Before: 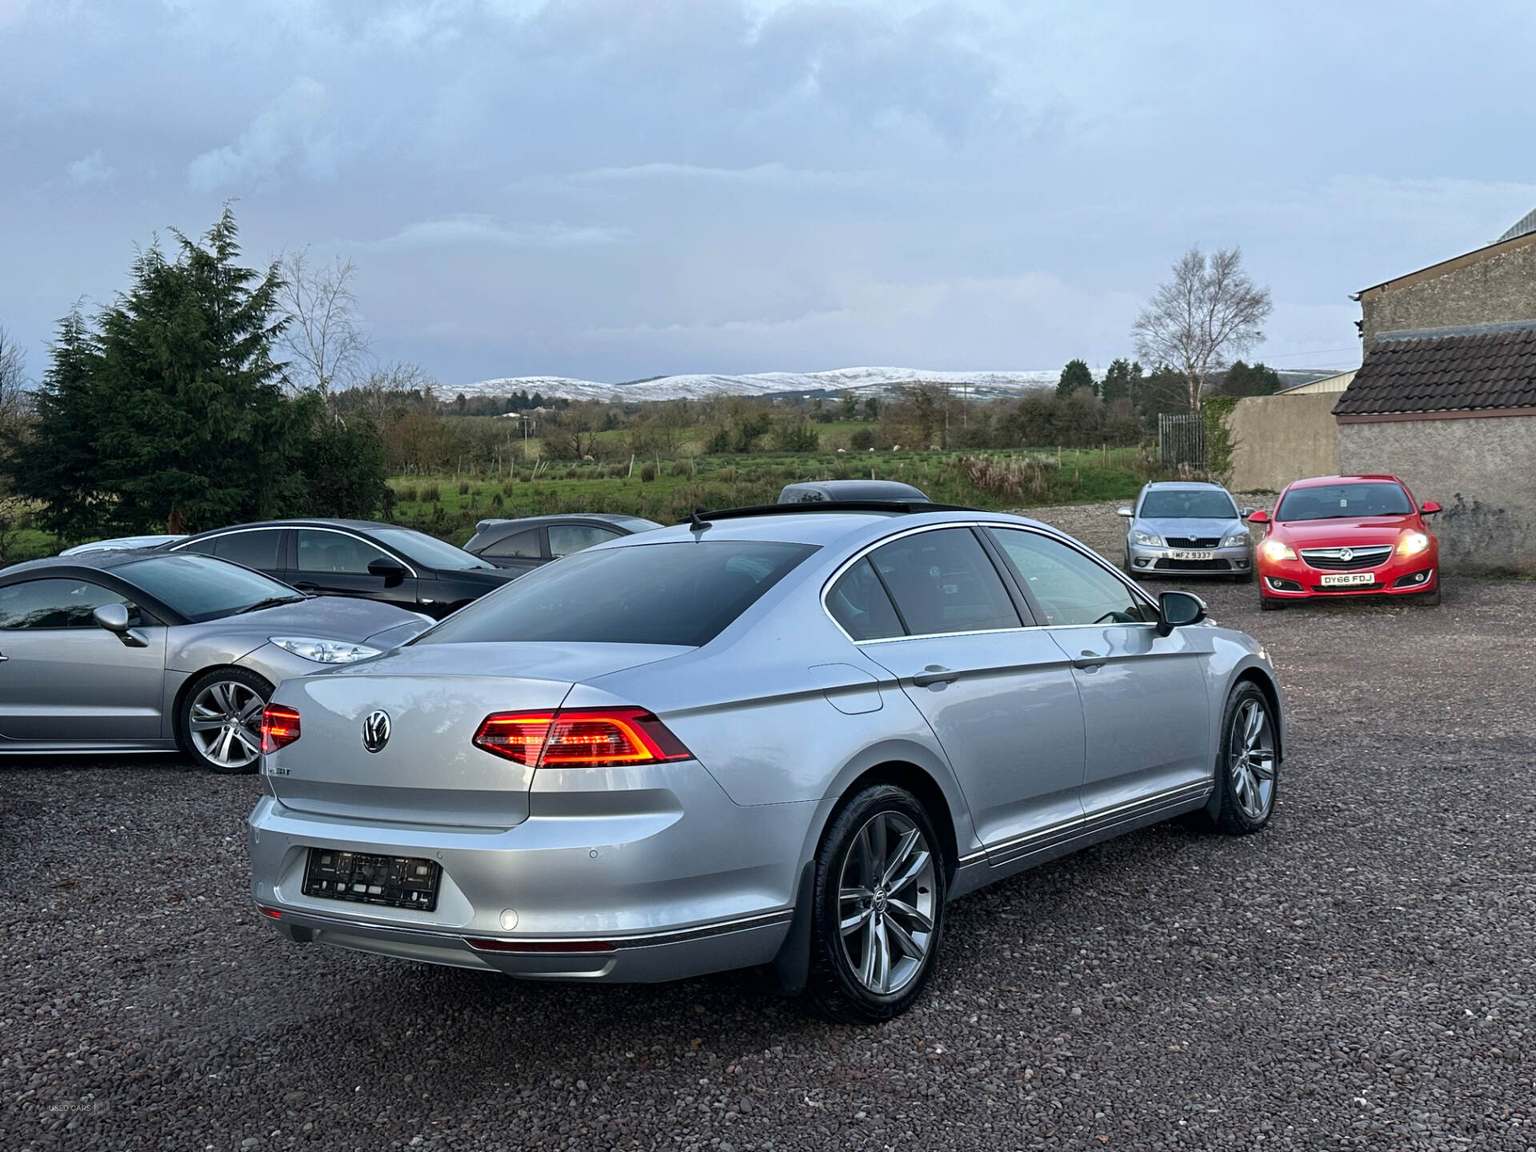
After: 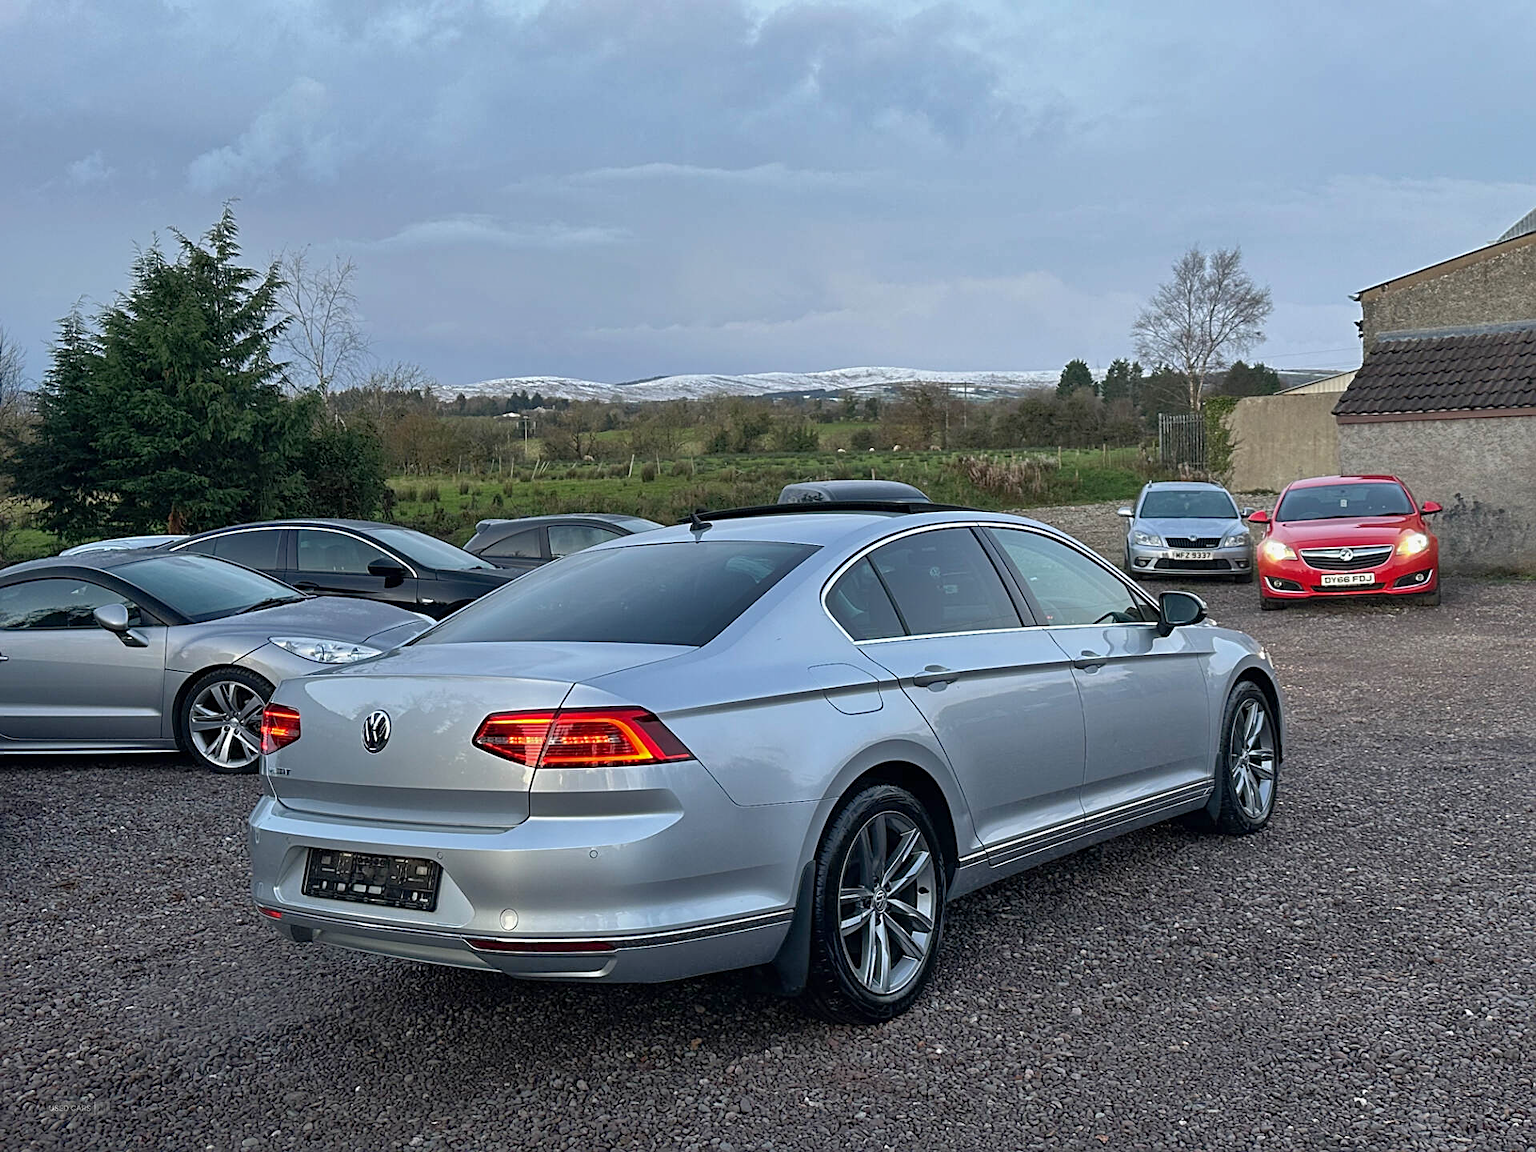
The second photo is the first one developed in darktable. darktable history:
exposure: exposure -0.072 EV, compensate highlight preservation false
shadows and highlights: on, module defaults
sharpen: on, module defaults
